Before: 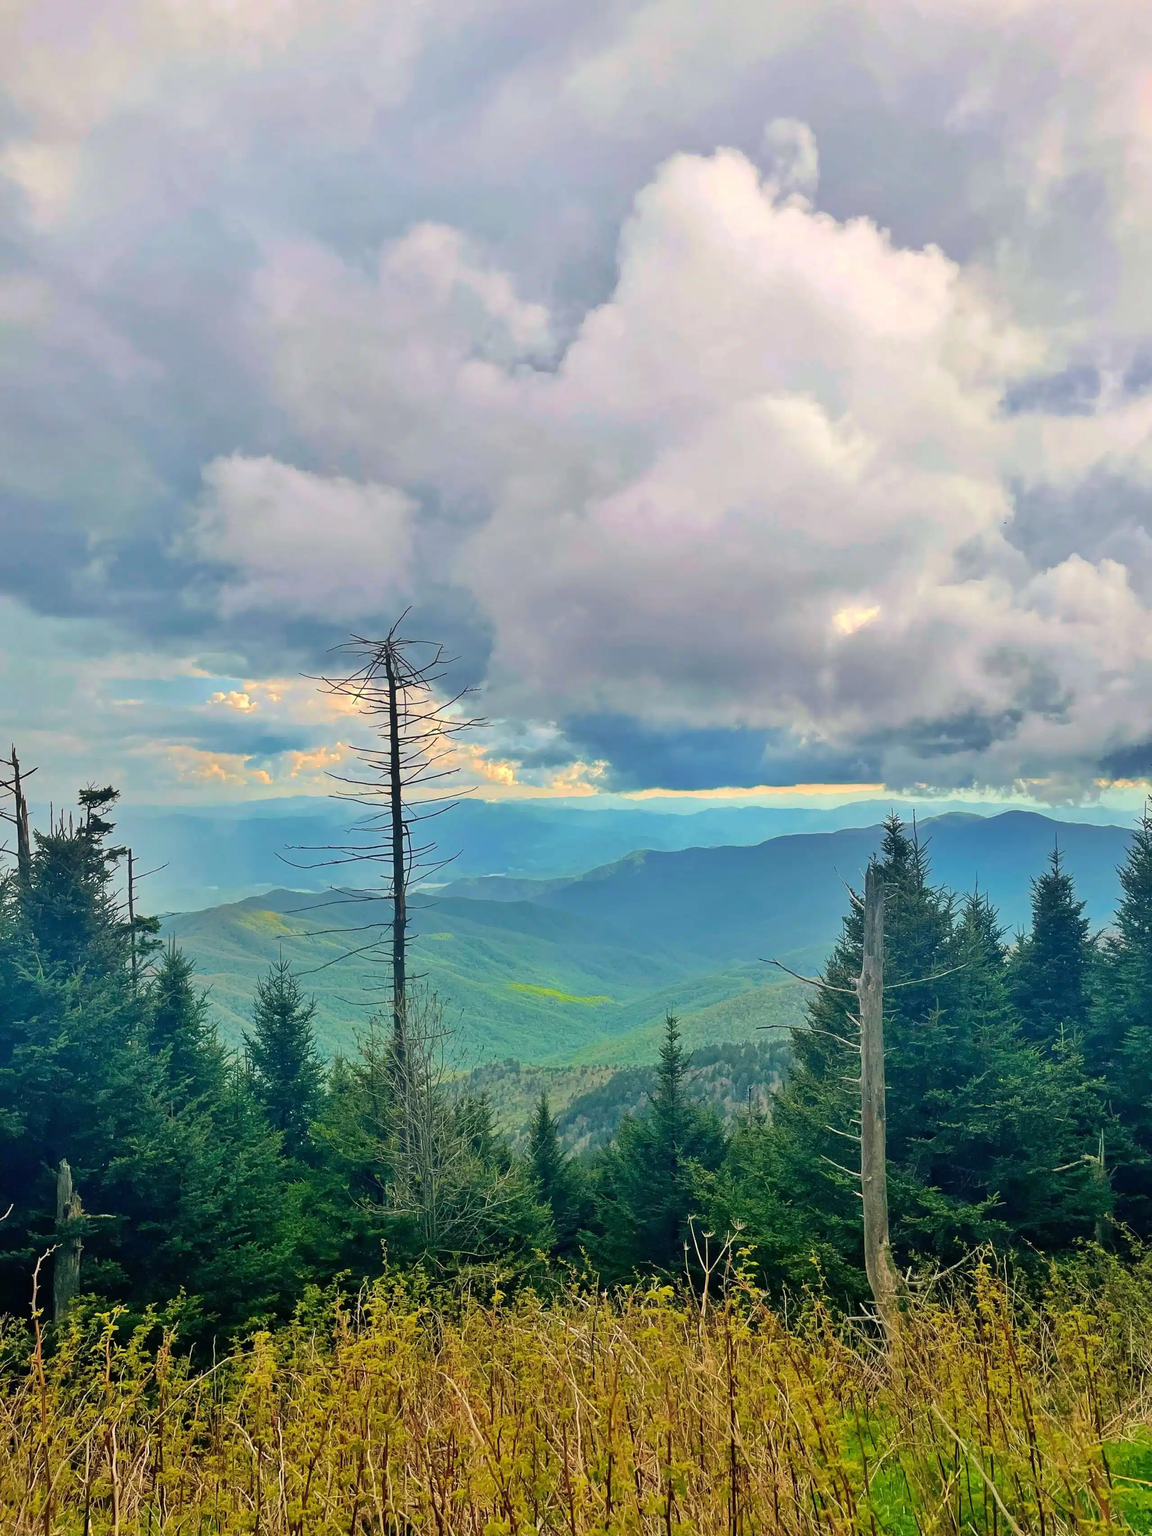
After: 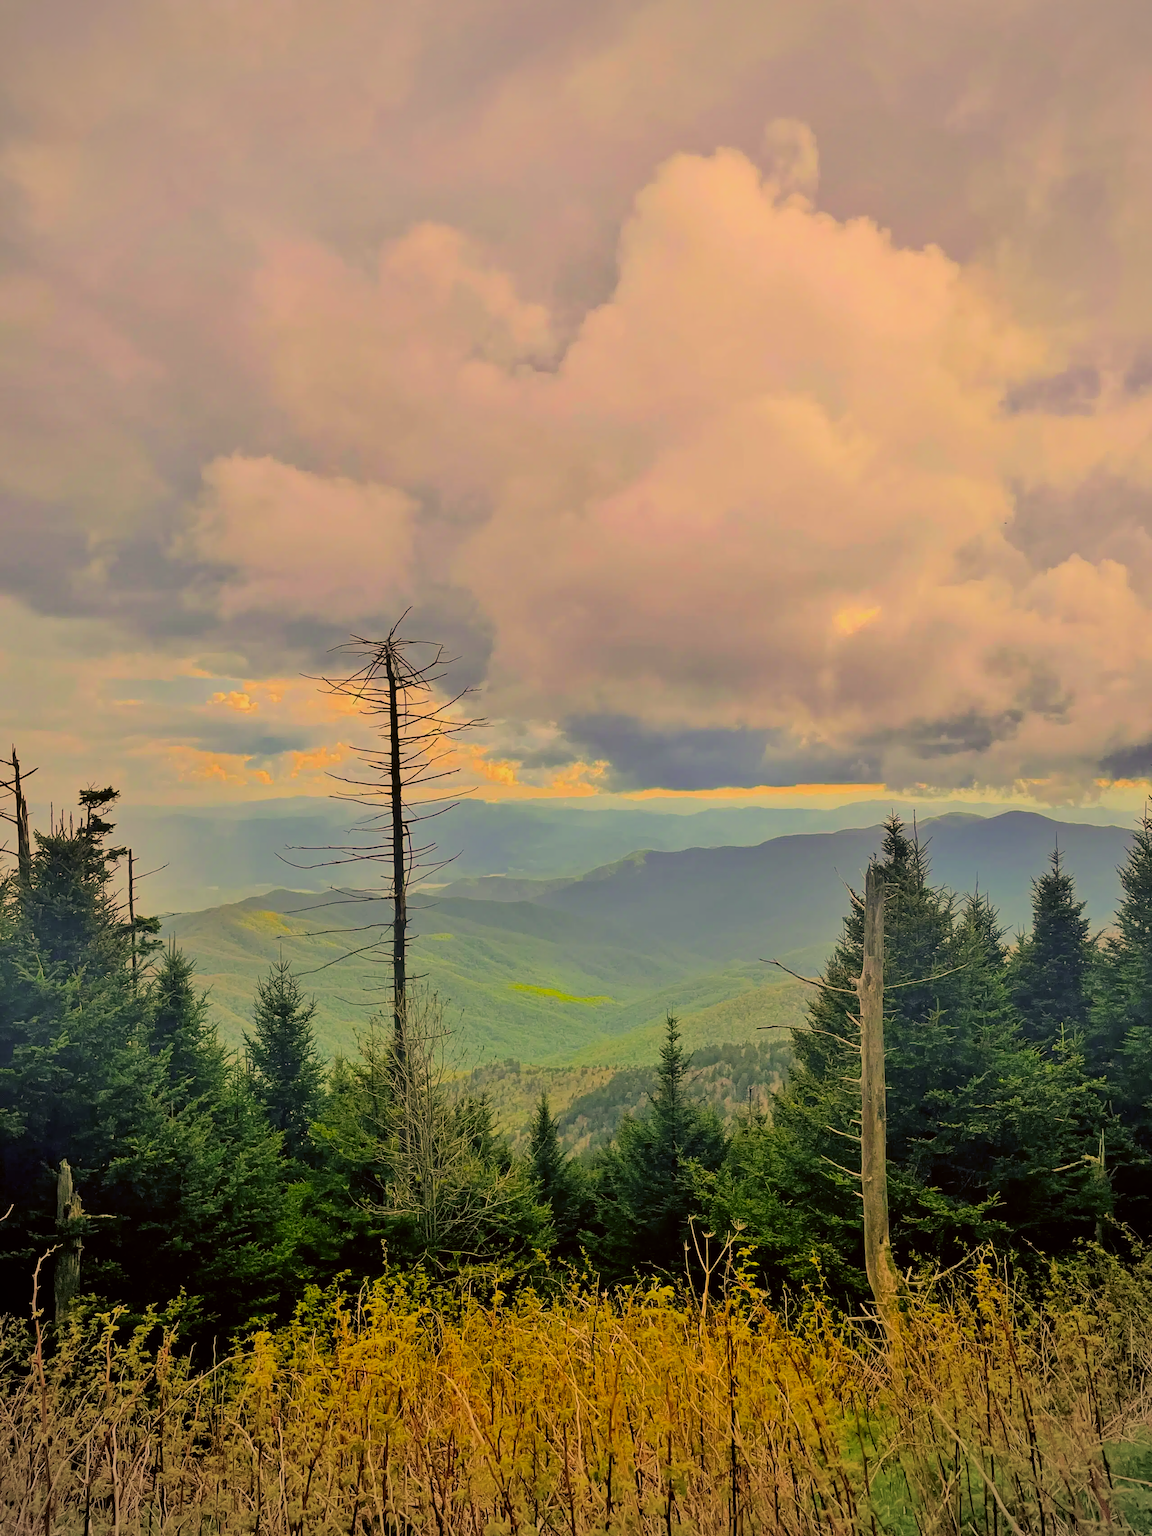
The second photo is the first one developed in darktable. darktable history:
filmic rgb: black relative exposure -6.15 EV, white relative exposure 6.96 EV, hardness 2.23, color science v6 (2022)
vignetting: fall-off radius 45%, brightness -0.33
color correction: highlights a* 17.94, highlights b* 35.39, shadows a* 1.48, shadows b* 6.42, saturation 1.01
